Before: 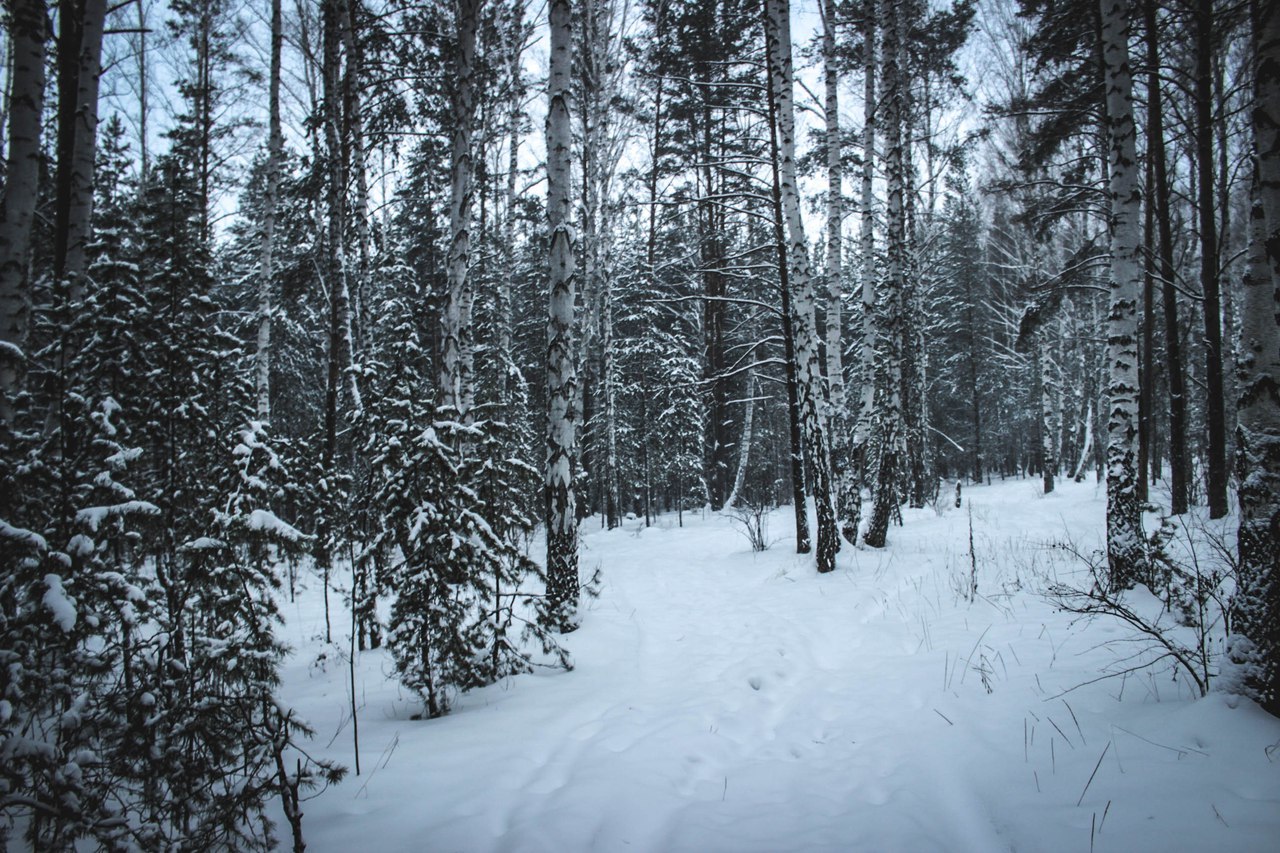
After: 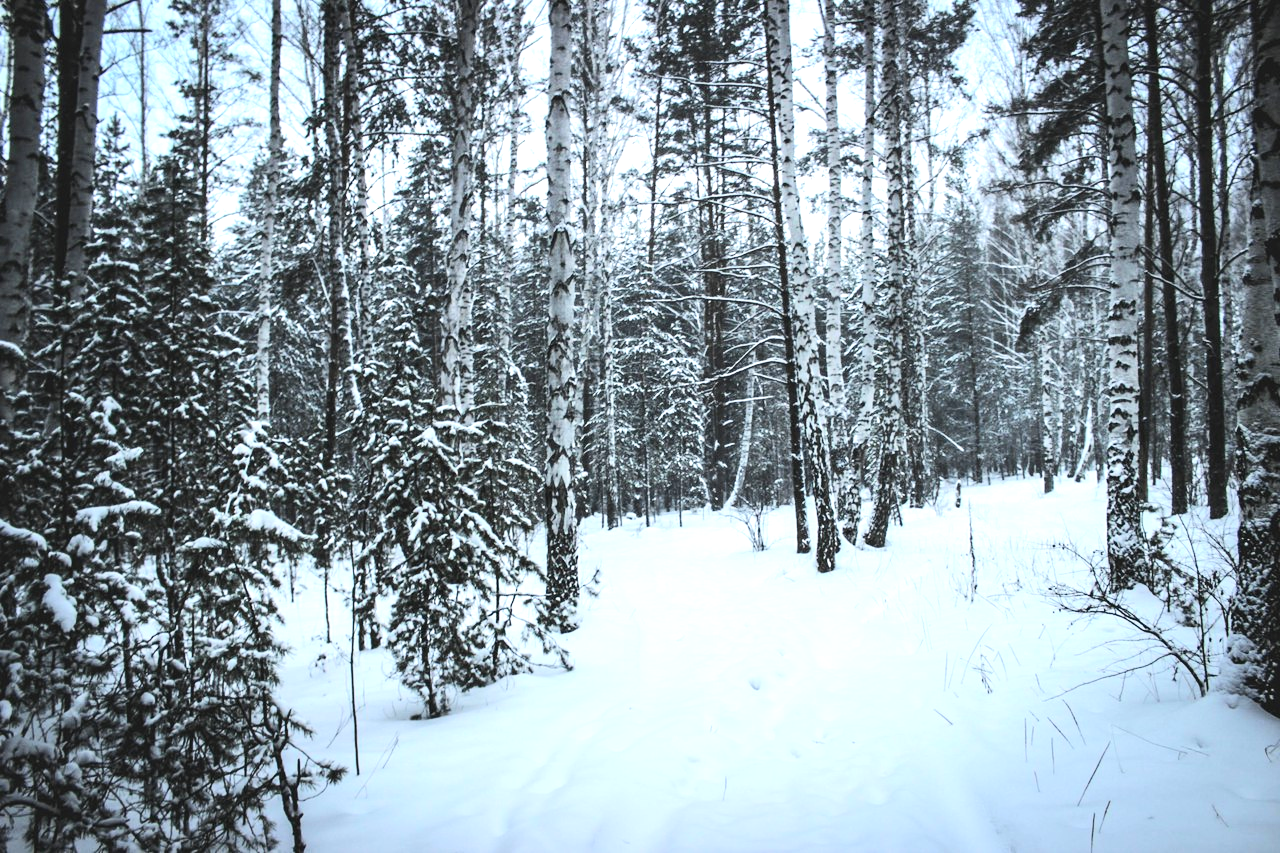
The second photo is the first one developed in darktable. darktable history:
tone curve: curves: ch0 [(0, 0) (0.078, 0.052) (0.236, 0.22) (0.427, 0.472) (0.508, 0.586) (0.654, 0.742) (0.793, 0.851) (0.994, 0.974)]; ch1 [(0, 0) (0.161, 0.092) (0.35, 0.33) (0.392, 0.392) (0.456, 0.456) (0.505, 0.502) (0.537, 0.518) (0.553, 0.534) (0.602, 0.579) (0.718, 0.718) (1, 1)]; ch2 [(0, 0) (0.346, 0.362) (0.411, 0.412) (0.502, 0.502) (0.531, 0.521) (0.586, 0.59) (0.621, 0.604) (1, 1)], color space Lab, independent channels, preserve colors none
exposure: exposure 1 EV, compensate exposure bias true, compensate highlight preservation false
